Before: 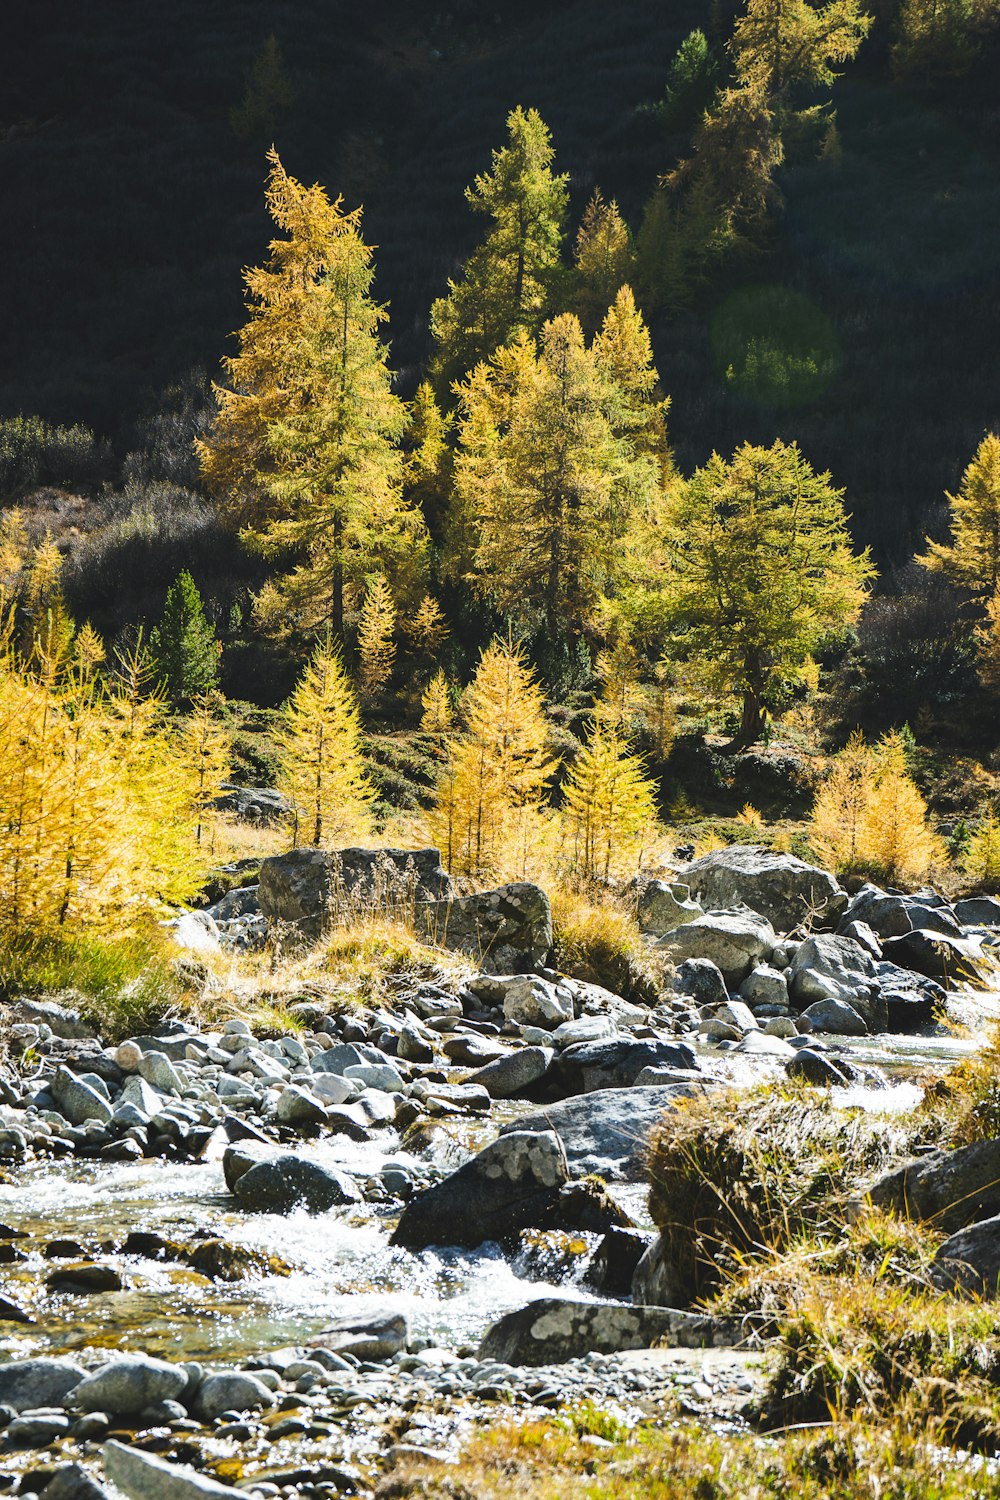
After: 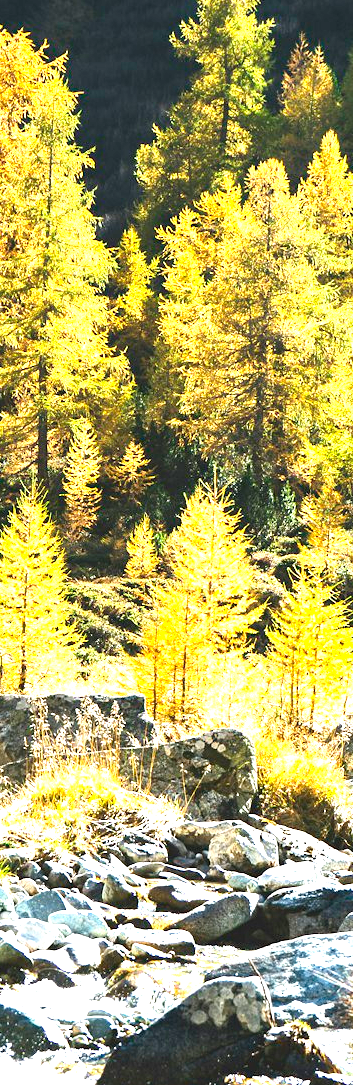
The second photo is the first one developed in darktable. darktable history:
exposure: black level correction 0, exposure 1.447 EV, compensate exposure bias true, compensate highlight preservation false
crop and rotate: left 29.568%, top 10.318%, right 35.113%, bottom 17.284%
